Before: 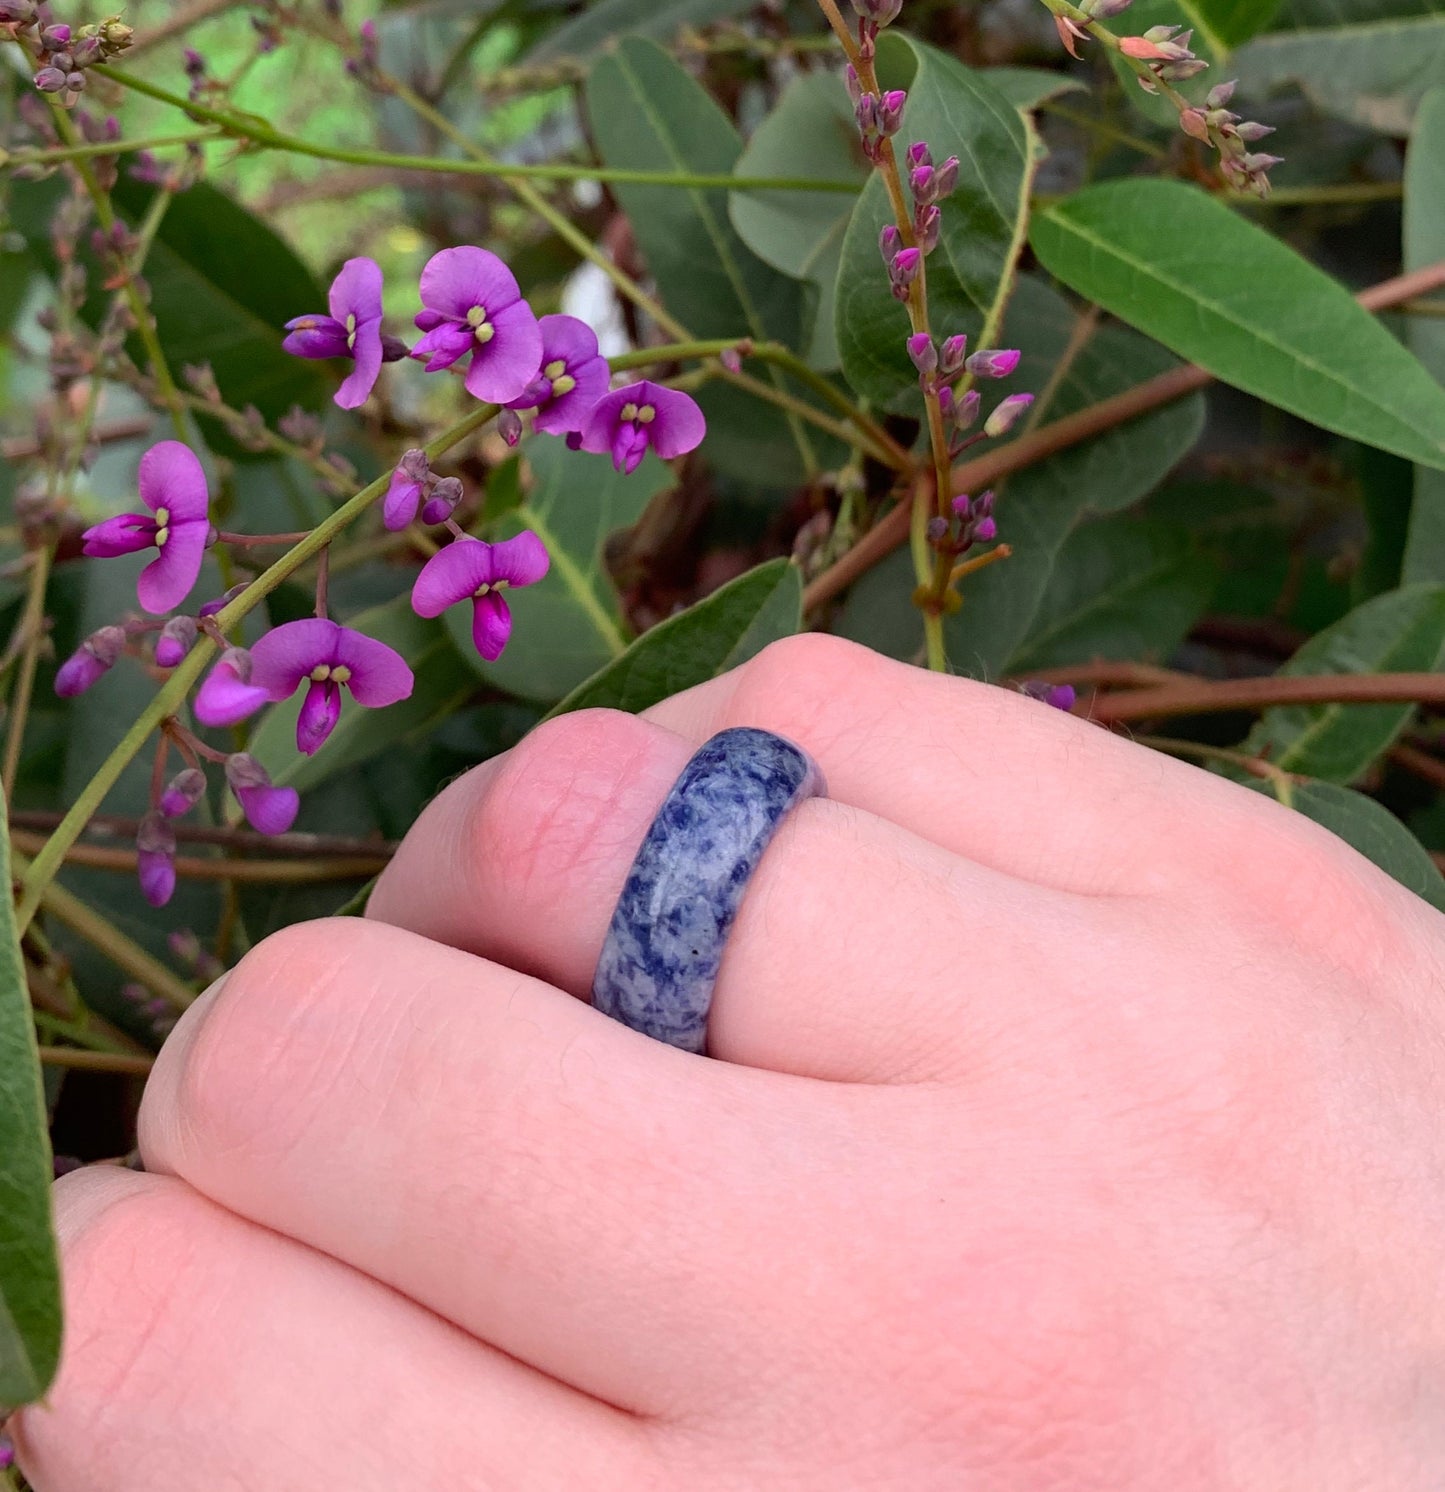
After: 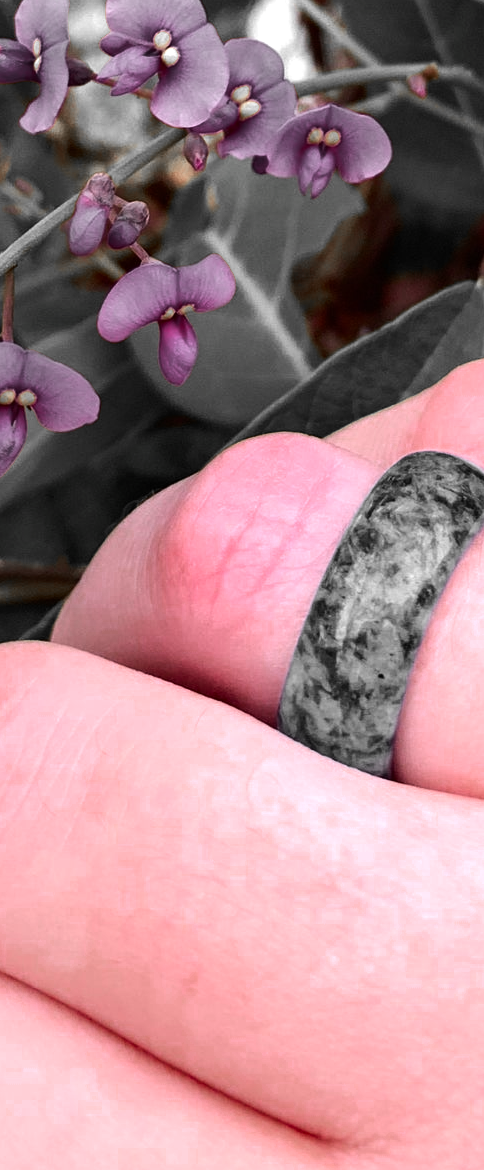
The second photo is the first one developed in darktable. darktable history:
color zones: curves: ch0 [(0, 0.497) (0.096, 0.361) (0.221, 0.538) (0.429, 0.5) (0.571, 0.5) (0.714, 0.5) (0.857, 0.5) (1, 0.497)]; ch1 [(0, 0.5) (0.143, 0.5) (0.257, -0.002) (0.429, 0.04) (0.571, -0.001) (0.714, -0.015) (0.857, 0.024) (1, 0.5)]
tone equalizer: -8 EV -0.75 EV, -7 EV -0.7 EV, -6 EV -0.6 EV, -5 EV -0.4 EV, -3 EV 0.4 EV, -2 EV 0.6 EV, -1 EV 0.7 EV, +0 EV 0.75 EV, edges refinement/feathering 500, mask exposure compensation -1.57 EV, preserve details no
crop and rotate: left 21.77%, top 18.528%, right 44.676%, bottom 2.997%
